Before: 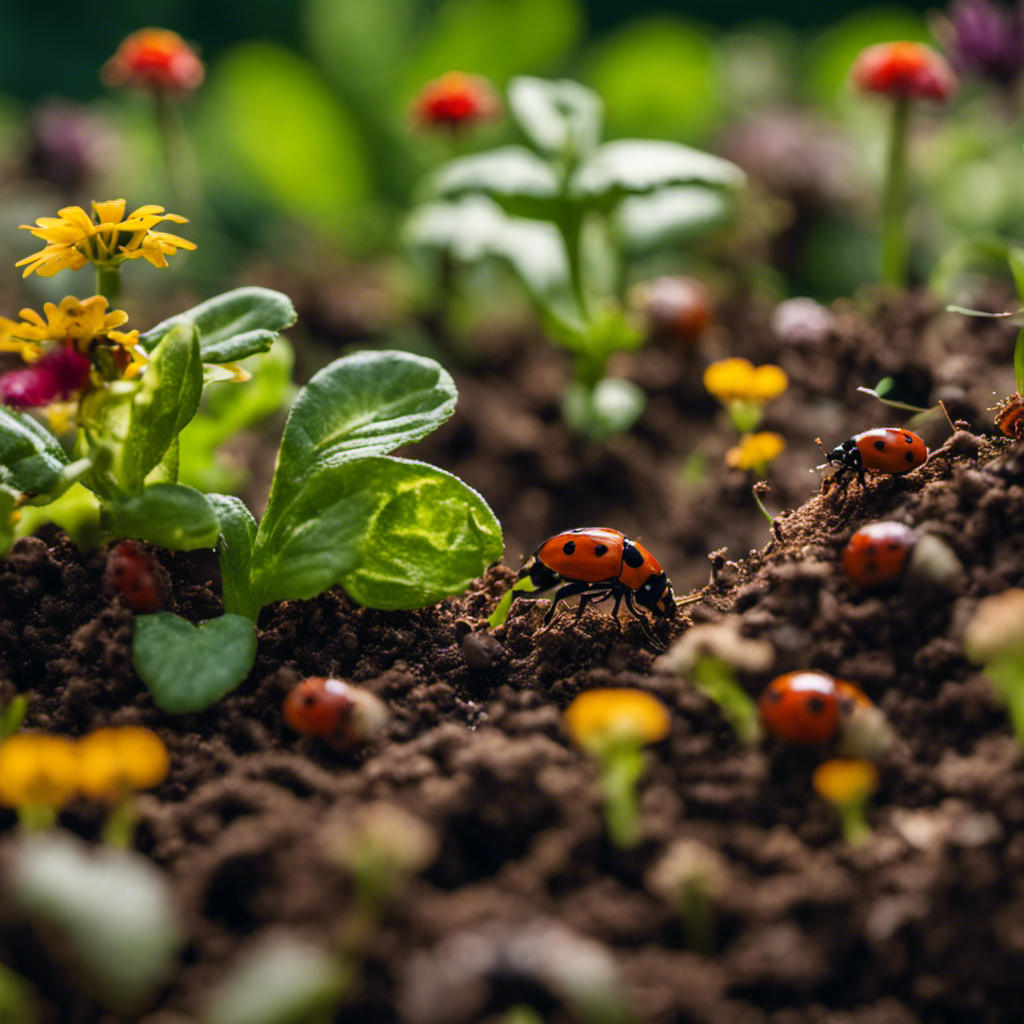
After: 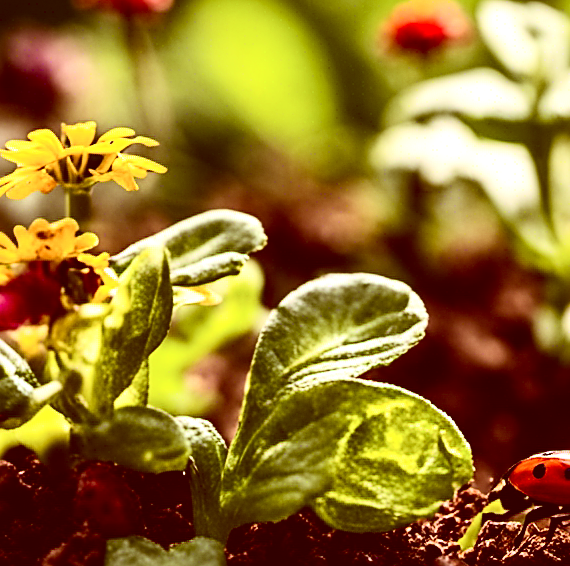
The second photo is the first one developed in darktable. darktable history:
color correction: highlights a* 9.24, highlights b* 8.75, shadows a* 39.32, shadows b* 39.99, saturation 0.765
exposure: exposure 0.777 EV, compensate highlight preservation false
crop and rotate: left 3.022%, top 7.605%, right 41.247%, bottom 37.098%
sharpen: on, module defaults
contrast brightness saturation: contrast 0.328, brightness -0.077, saturation 0.17
